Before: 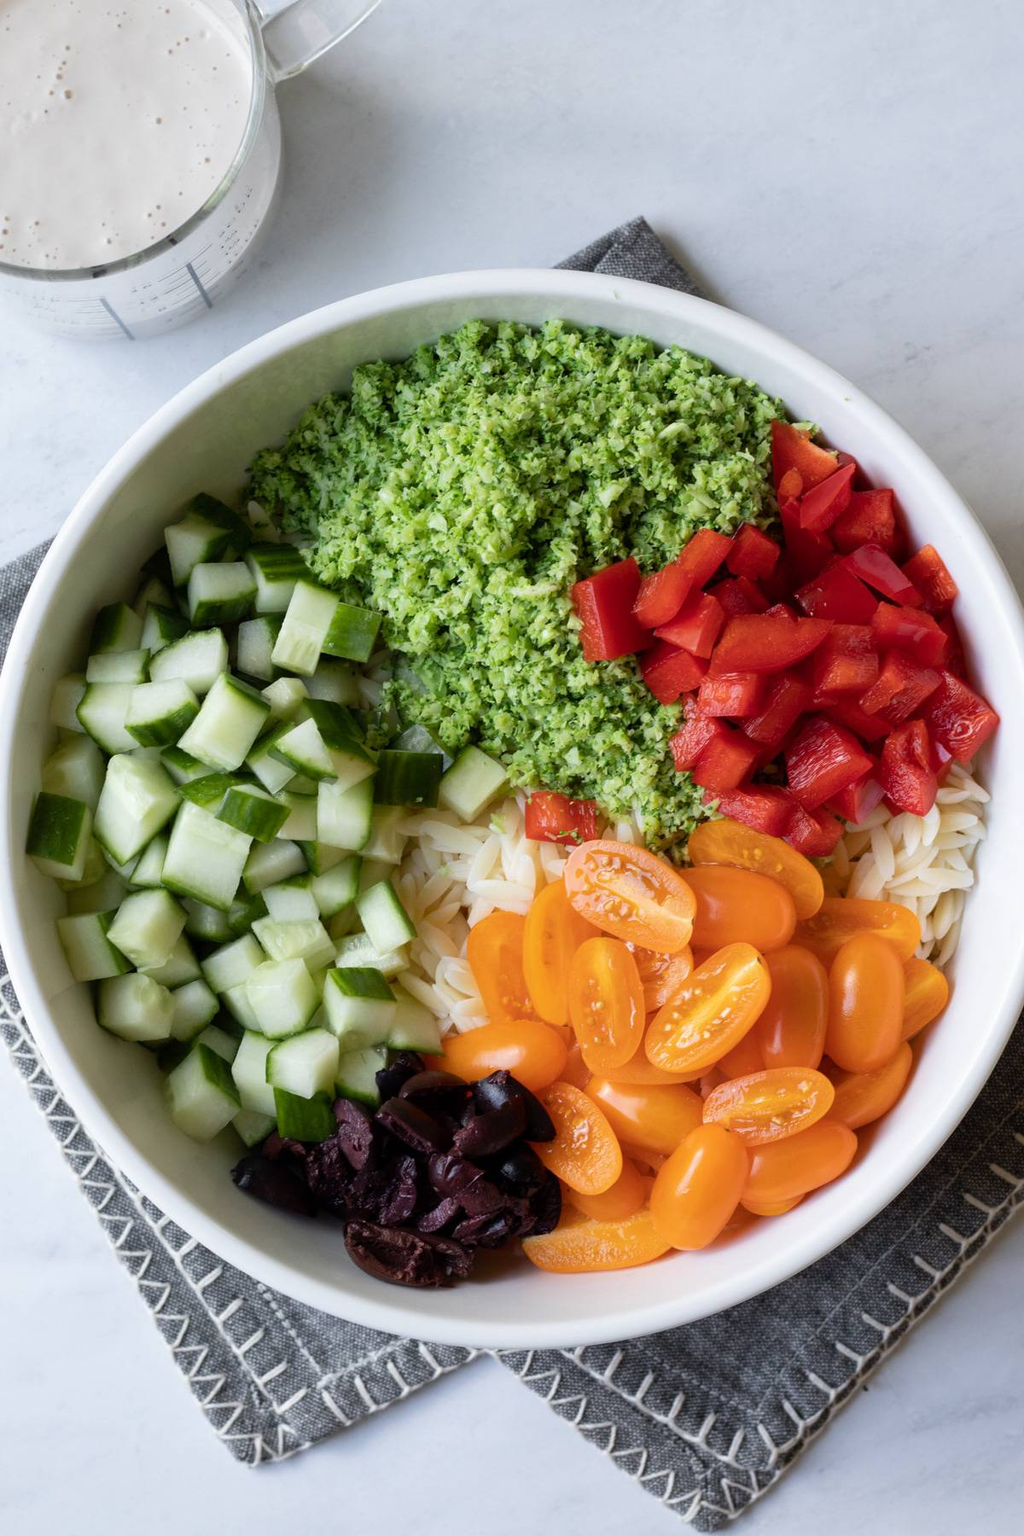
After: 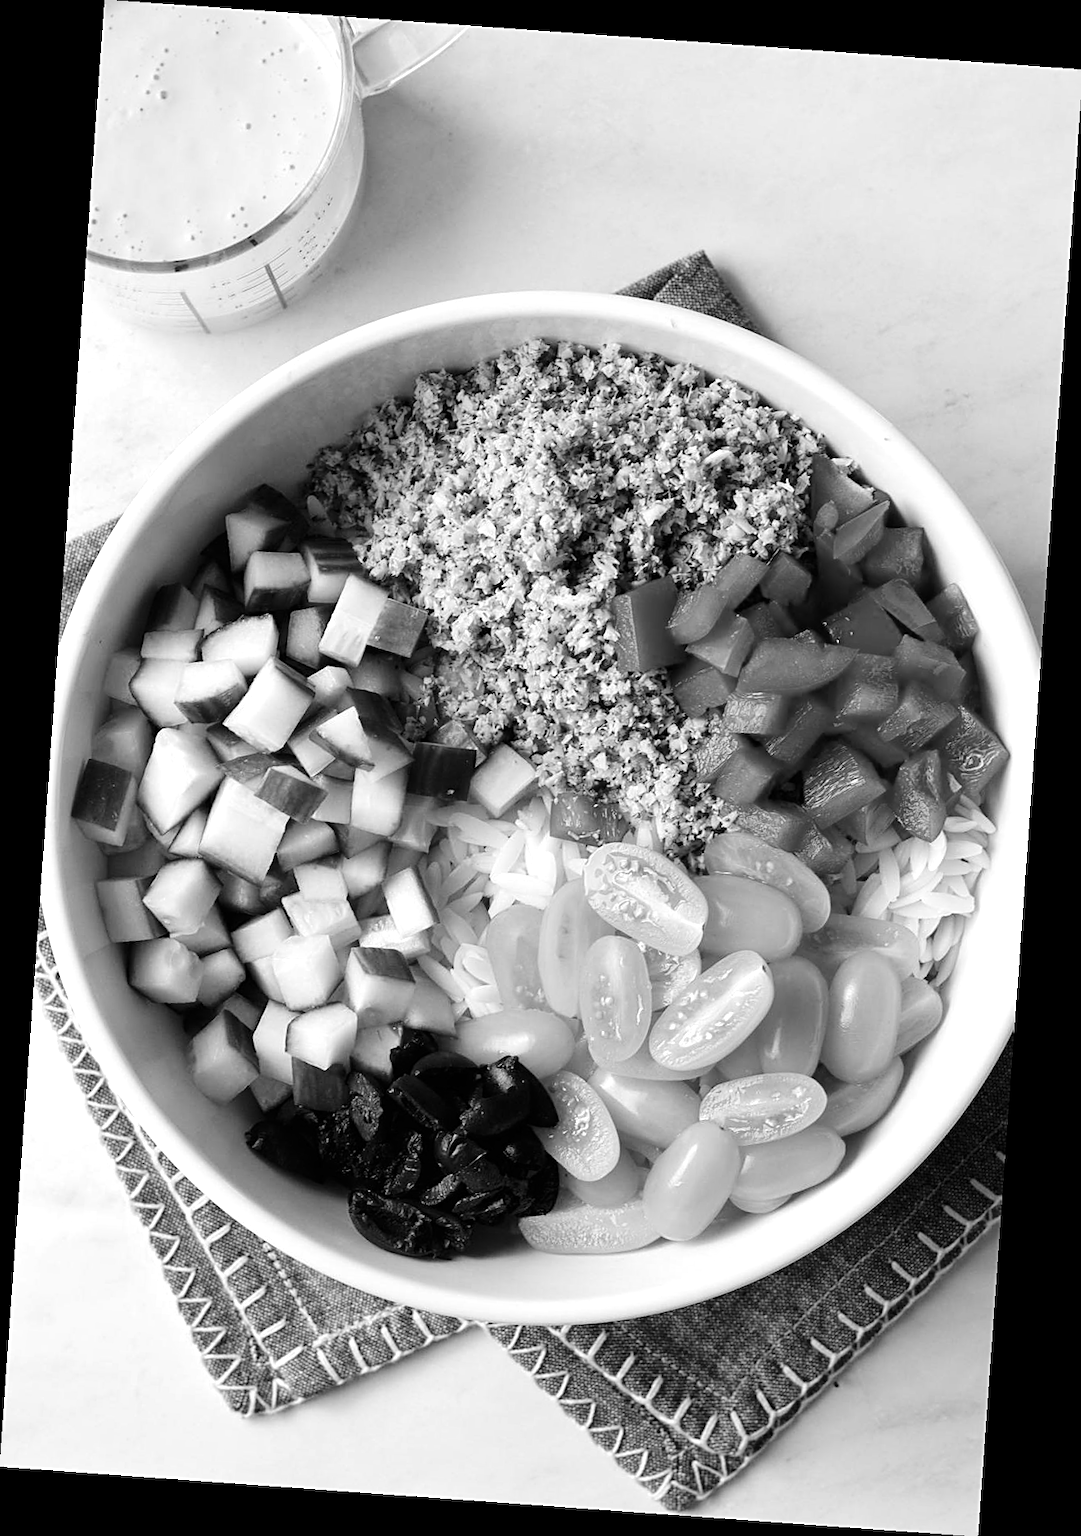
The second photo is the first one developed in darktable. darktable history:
monochrome: a 30.25, b 92.03
levels: levels [0, 0.43, 0.859]
rotate and perspective: rotation 4.1°, automatic cropping off
tone curve: curves: ch0 [(0, 0) (0.003, 0.005) (0.011, 0.006) (0.025, 0.013) (0.044, 0.027) (0.069, 0.042) (0.1, 0.06) (0.136, 0.085) (0.177, 0.118) (0.224, 0.171) (0.277, 0.239) (0.335, 0.314) (0.399, 0.394) (0.468, 0.473) (0.543, 0.552) (0.623, 0.64) (0.709, 0.718) (0.801, 0.801) (0.898, 0.882) (1, 1)], preserve colors none
color correction: highlights a* -5.94, highlights b* 9.48, shadows a* 10.12, shadows b* 23.94
sharpen: on, module defaults
